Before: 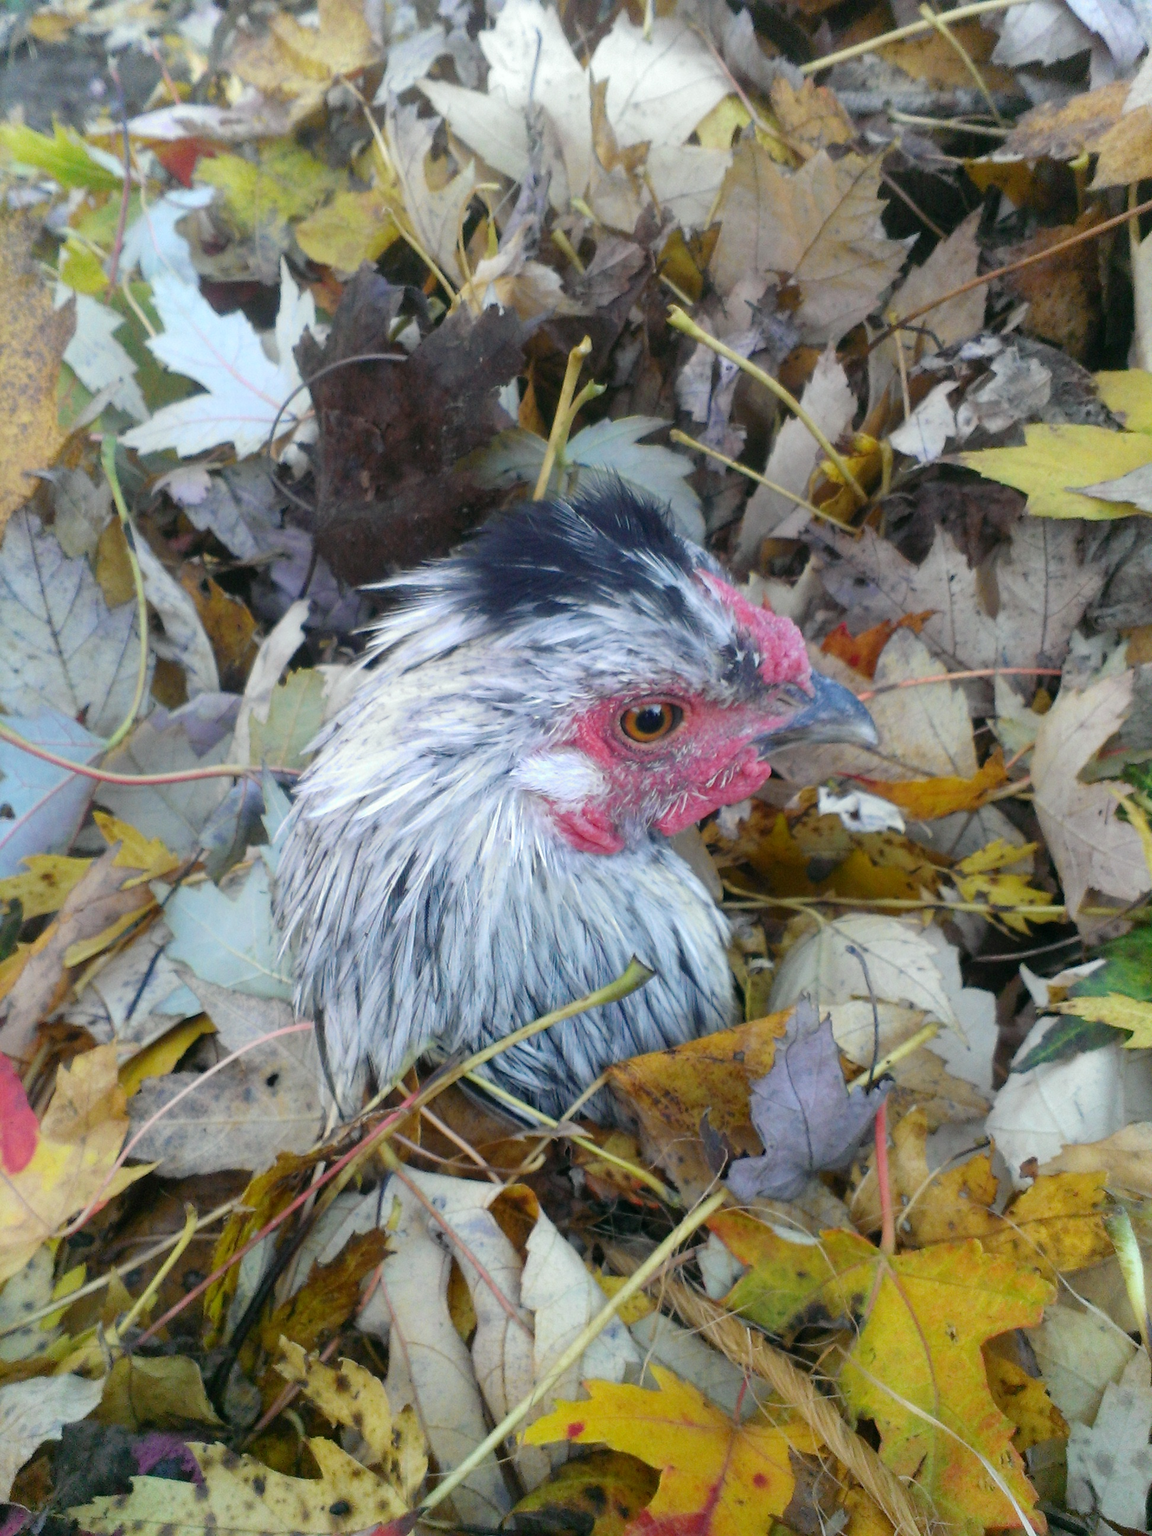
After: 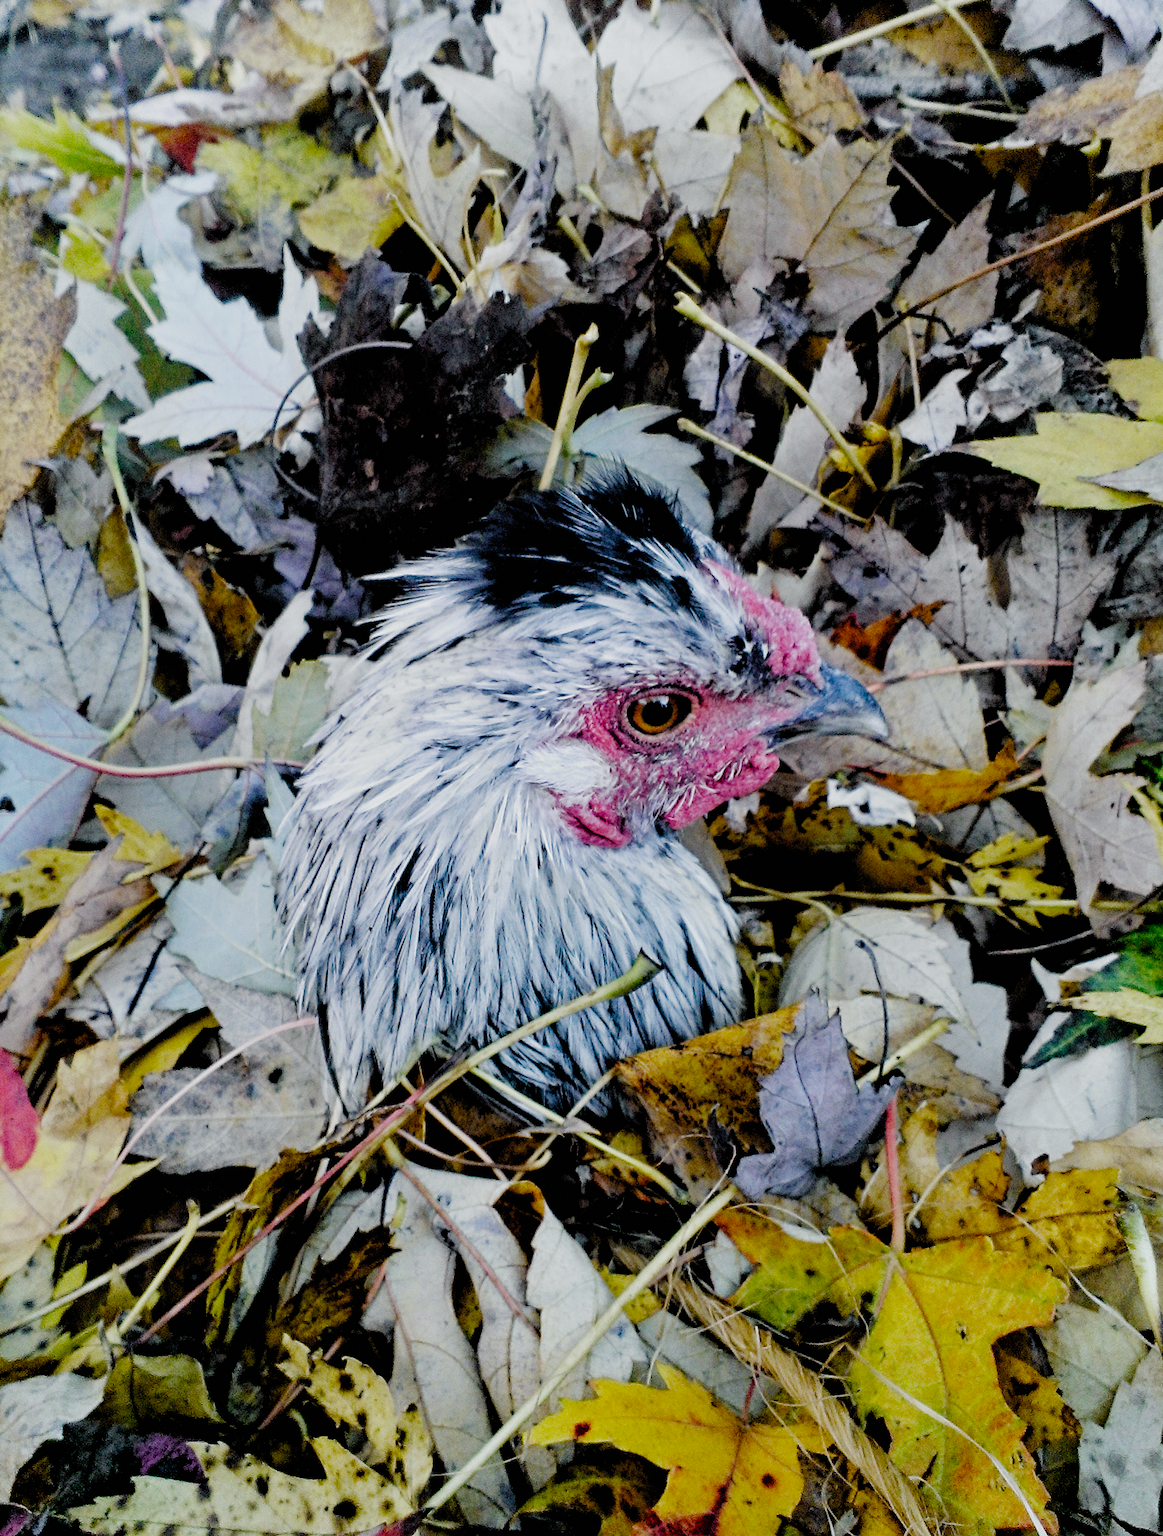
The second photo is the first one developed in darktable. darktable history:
filmic rgb: black relative exposure -2.85 EV, white relative exposure 4.56 EV, hardness 1.77, contrast 1.25, preserve chrominance no, color science v5 (2021)
white balance: red 0.974, blue 1.044
crop: top 1.049%, right 0.001%
contrast equalizer: octaves 7, y [[0.5, 0.542, 0.583, 0.625, 0.667, 0.708], [0.5 ×6], [0.5 ×6], [0 ×6], [0 ×6]]
